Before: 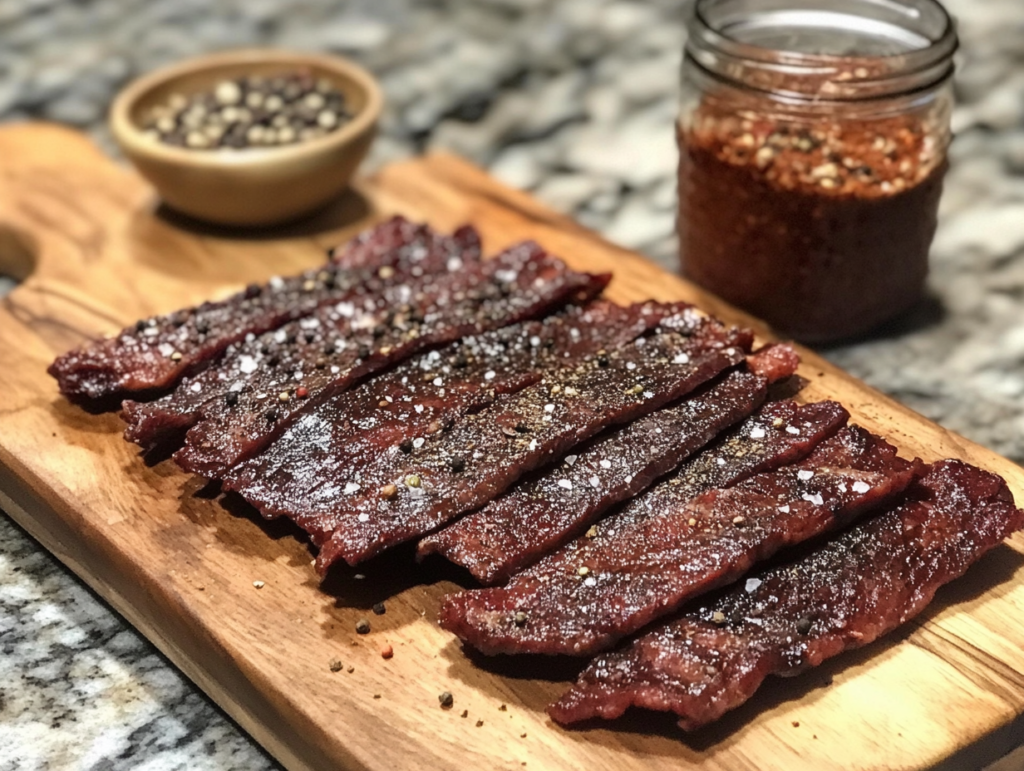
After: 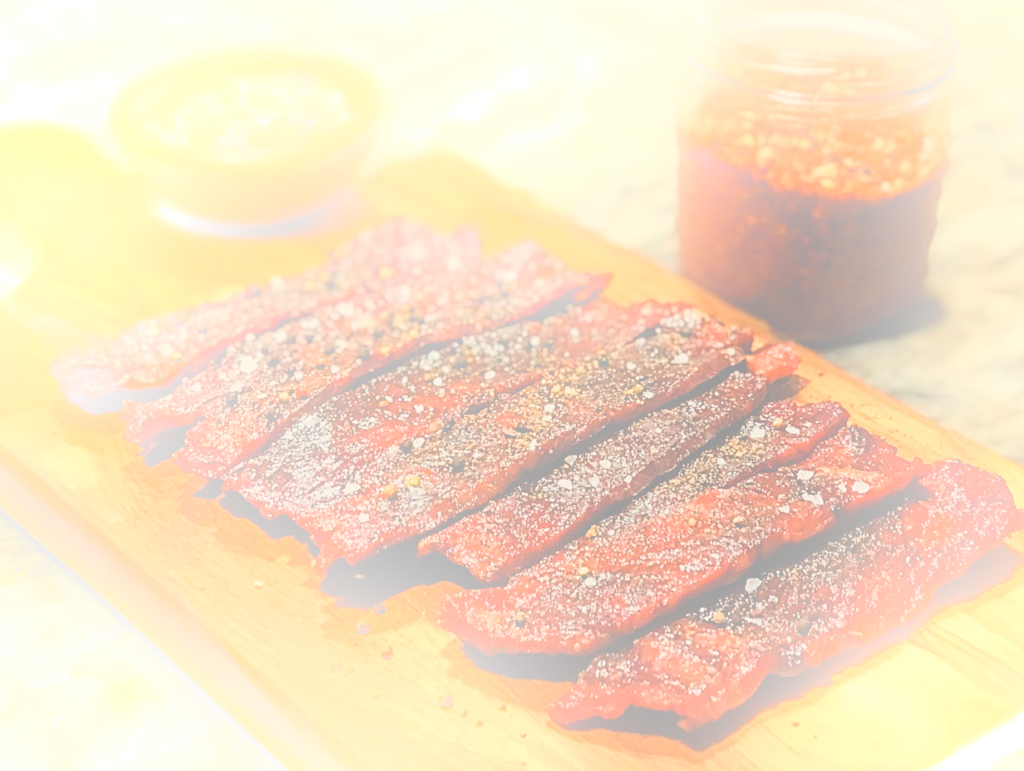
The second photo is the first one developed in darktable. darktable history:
sharpen: on, module defaults
bloom: size 25%, threshold 5%, strength 90%
filmic rgb: hardness 4.17, contrast 0.921
white balance: red 1.029, blue 0.92
